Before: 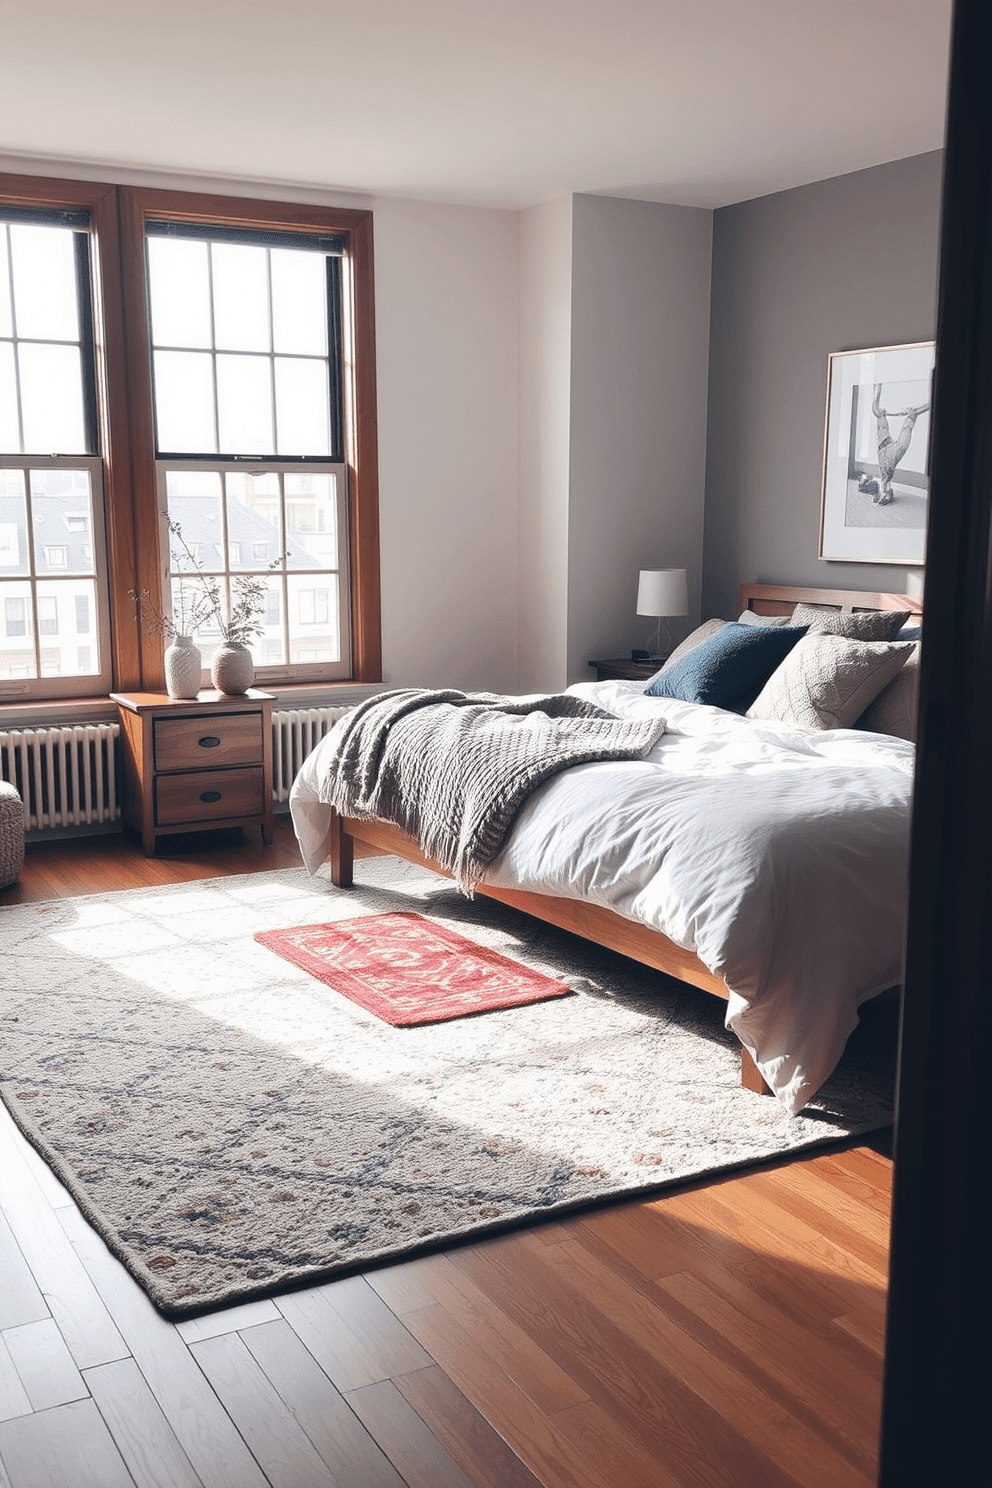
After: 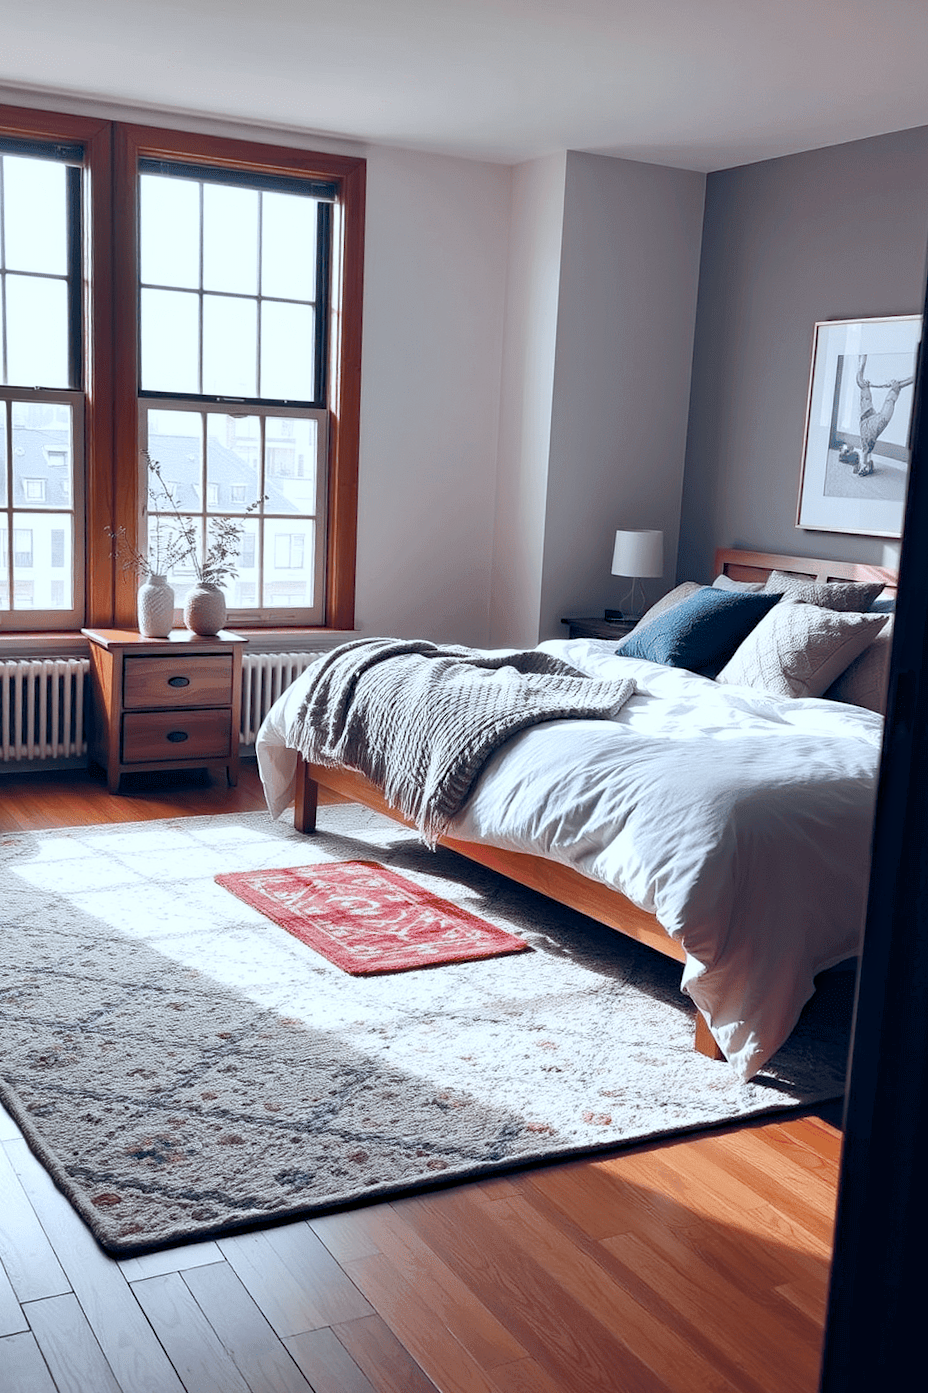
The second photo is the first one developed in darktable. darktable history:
exposure: black level correction 0.004, exposure 0.017 EV, compensate highlight preservation false
haze removal: adaptive false
color balance rgb: global offset › chroma 0.051%, global offset › hue 254.19°, perceptual saturation grading › global saturation 20%, perceptual saturation grading › highlights -25.607%, perceptual saturation grading › shadows 24.378%
crop and rotate: angle -2.64°
shadows and highlights: shadows 4.84, highlights color adjustment 39.54%, soften with gaussian
color correction: highlights a* -3.74, highlights b* -10.76
